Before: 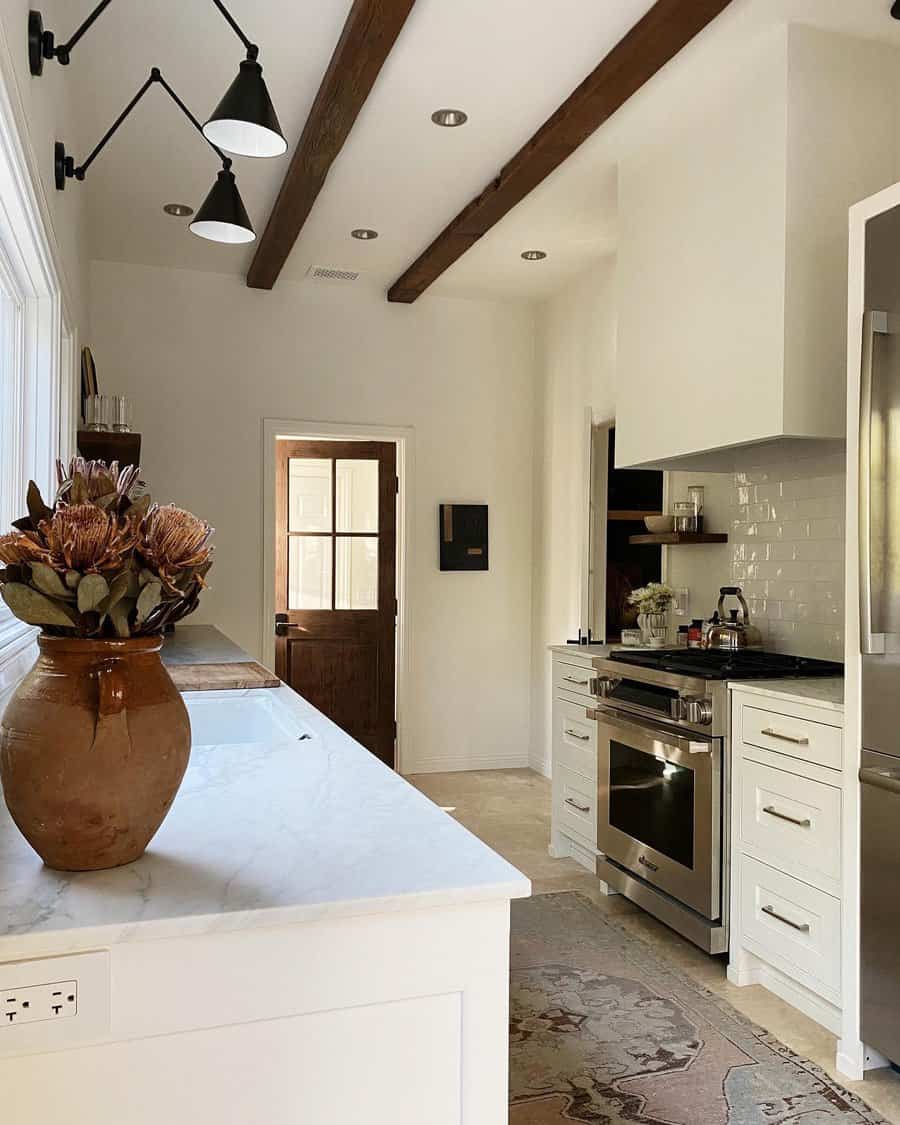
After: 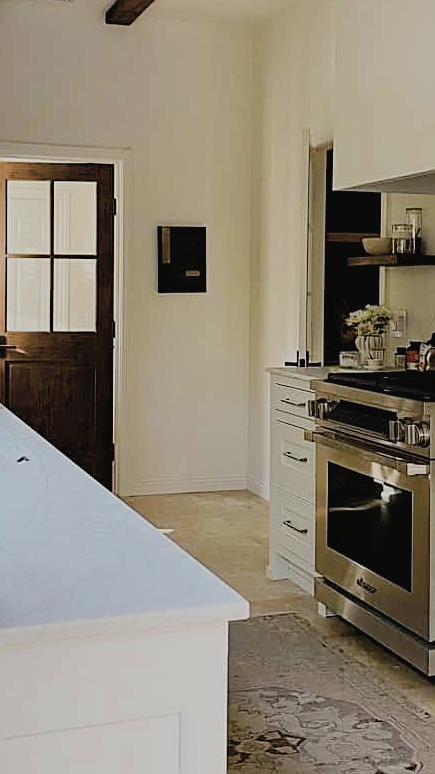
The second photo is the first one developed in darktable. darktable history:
contrast brightness saturation: contrast -0.05, saturation -0.408
sharpen: on, module defaults
haze removal: compatibility mode true, adaptive false
filmic rgb: black relative exposure -6.92 EV, white relative exposure 5.64 EV, hardness 2.86, iterations of high-quality reconstruction 0
crop: left 31.405%, top 24.722%, right 20.241%, bottom 6.403%
color balance rgb: linear chroma grading › global chroma 15.044%, perceptual saturation grading › global saturation 42.403%
